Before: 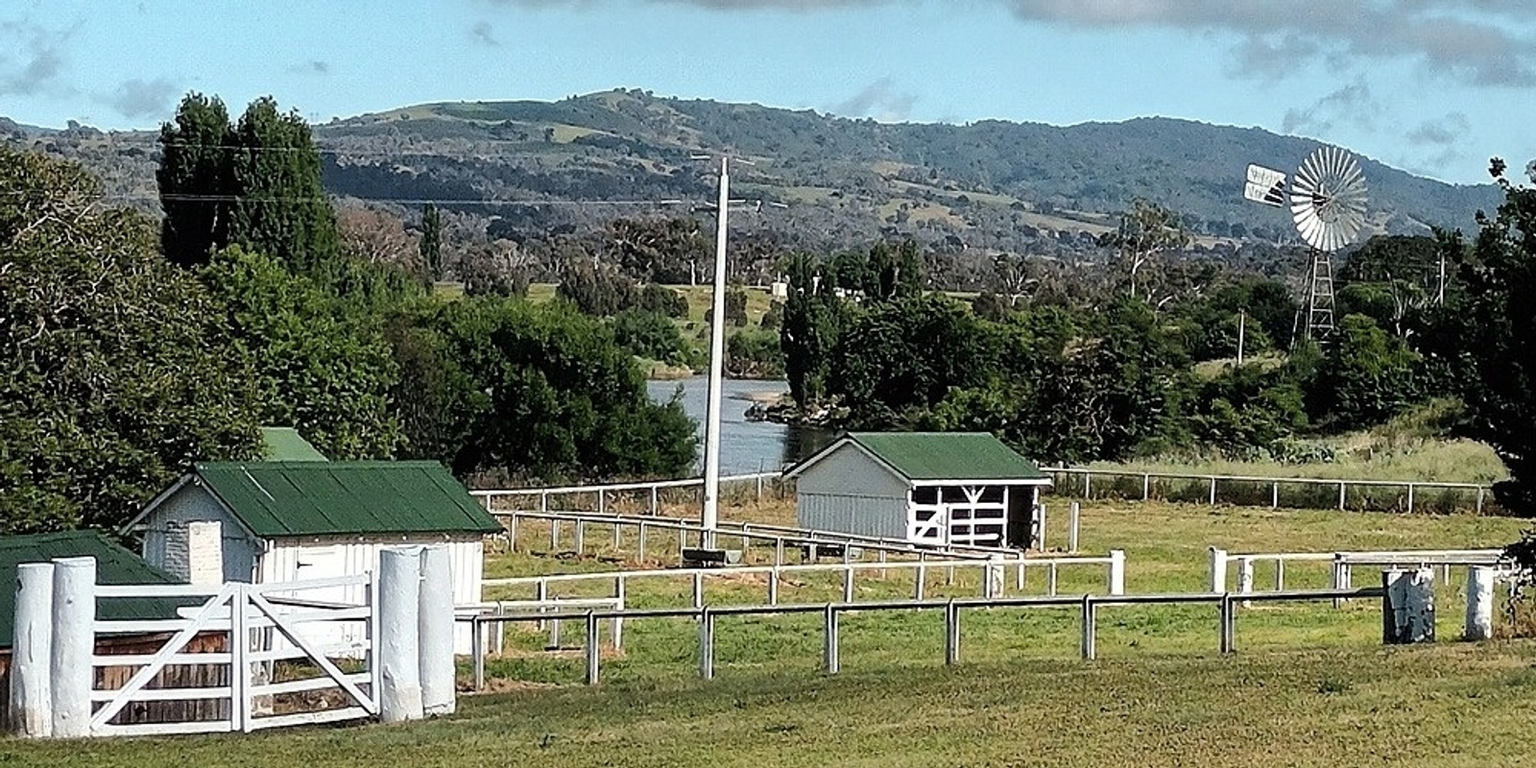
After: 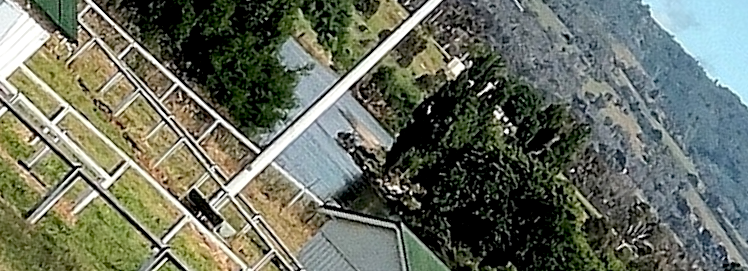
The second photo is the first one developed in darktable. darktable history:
crop and rotate: angle -44.71°, top 16.317%, right 0.863%, bottom 11.697%
exposure: black level correction 0.009, exposure 0.121 EV, compensate exposure bias true, compensate highlight preservation false
shadows and highlights: shadows 29.72, highlights -30.48, low approximation 0.01, soften with gaussian
